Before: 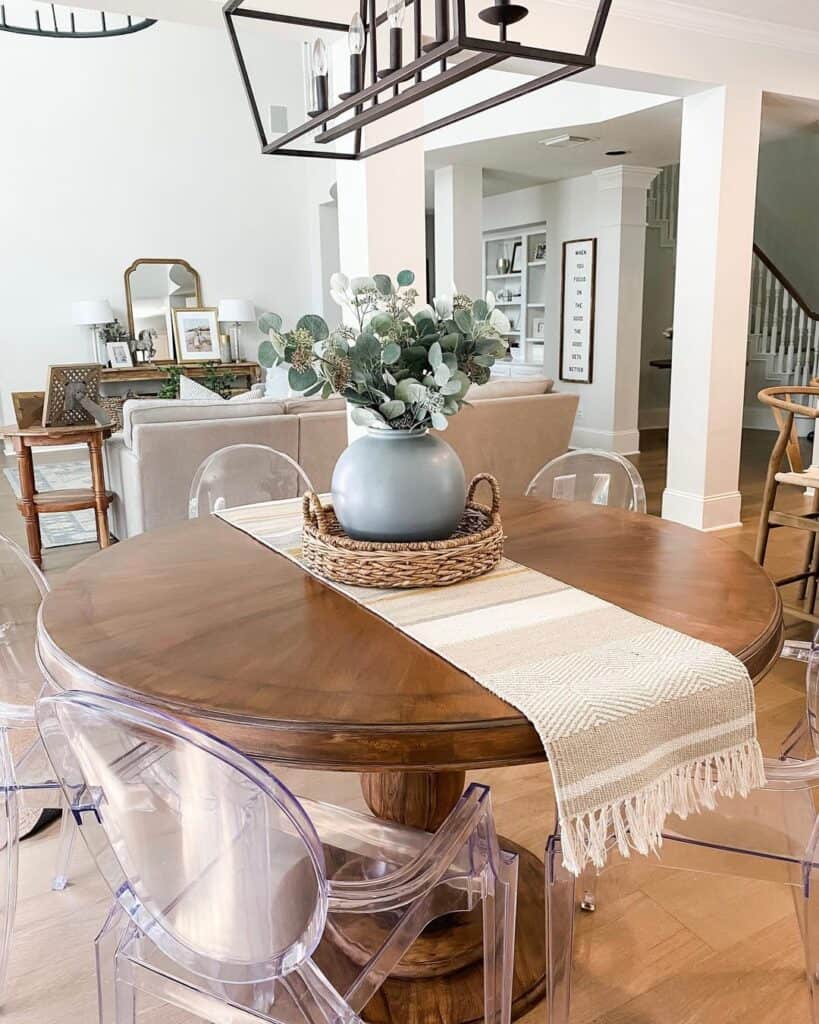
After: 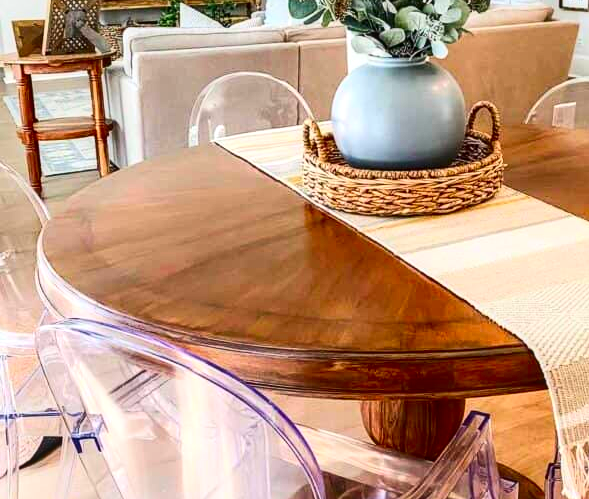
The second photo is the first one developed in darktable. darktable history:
contrast brightness saturation: contrast 0.265, brightness 0.02, saturation 0.877
crop: top 36.424%, right 28.02%, bottom 14.758%
local contrast: on, module defaults
